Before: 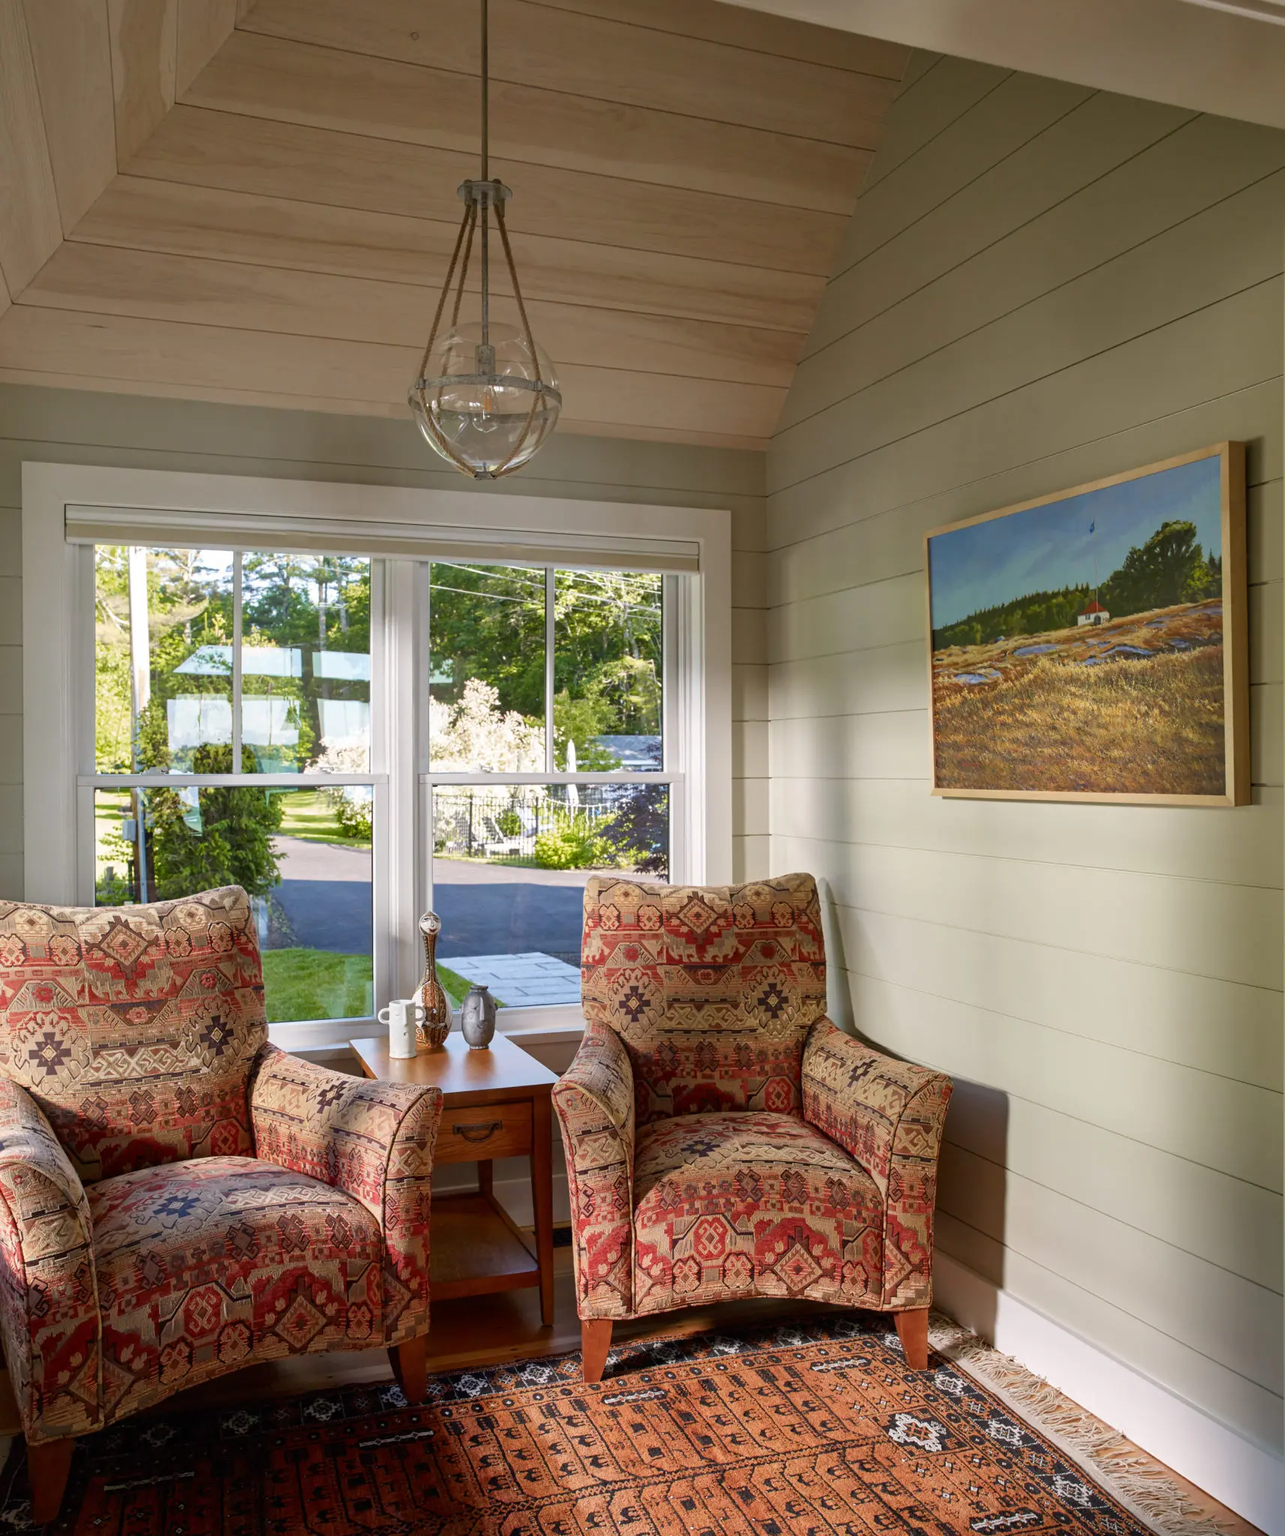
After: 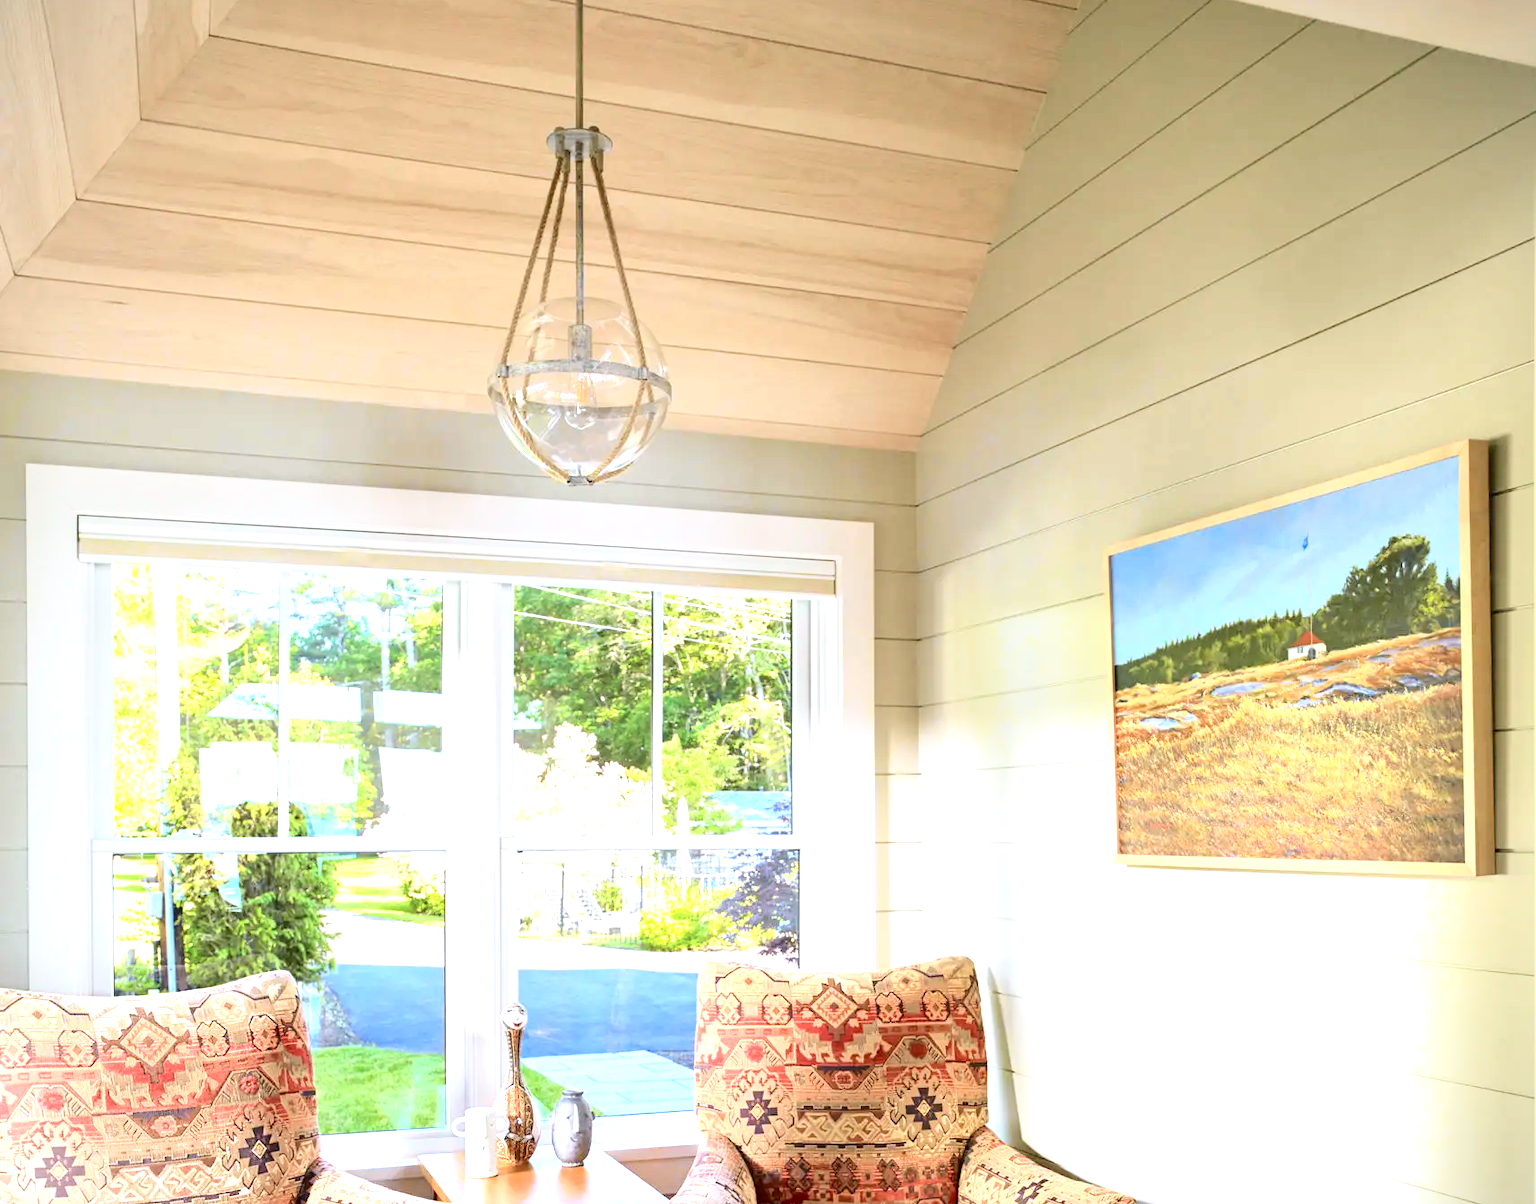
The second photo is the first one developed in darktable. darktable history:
tone curve: curves: ch0 [(0, 0.023) (0.087, 0.065) (0.184, 0.168) (0.45, 0.54) (0.57, 0.683) (0.722, 0.825) (0.877, 0.948) (1, 1)]; ch1 [(0, 0) (0.388, 0.369) (0.44, 0.44) (0.489, 0.481) (0.534, 0.528) (0.657, 0.655) (1, 1)]; ch2 [(0, 0) (0.353, 0.317) (0.408, 0.427) (0.472, 0.46) (0.5, 0.488) (0.537, 0.518) (0.576, 0.592) (0.625, 0.631) (1, 1)], color space Lab, independent channels
crop and rotate: top 4.806%, bottom 29.578%
exposure: black level correction 0.001, exposure 1.726 EV, compensate highlight preservation false
color calibration: illuminant as shot in camera, x 0.358, y 0.373, temperature 4628.91 K
vignetting: fall-off radius 93.43%, brightness -0.286, dithering 8-bit output
